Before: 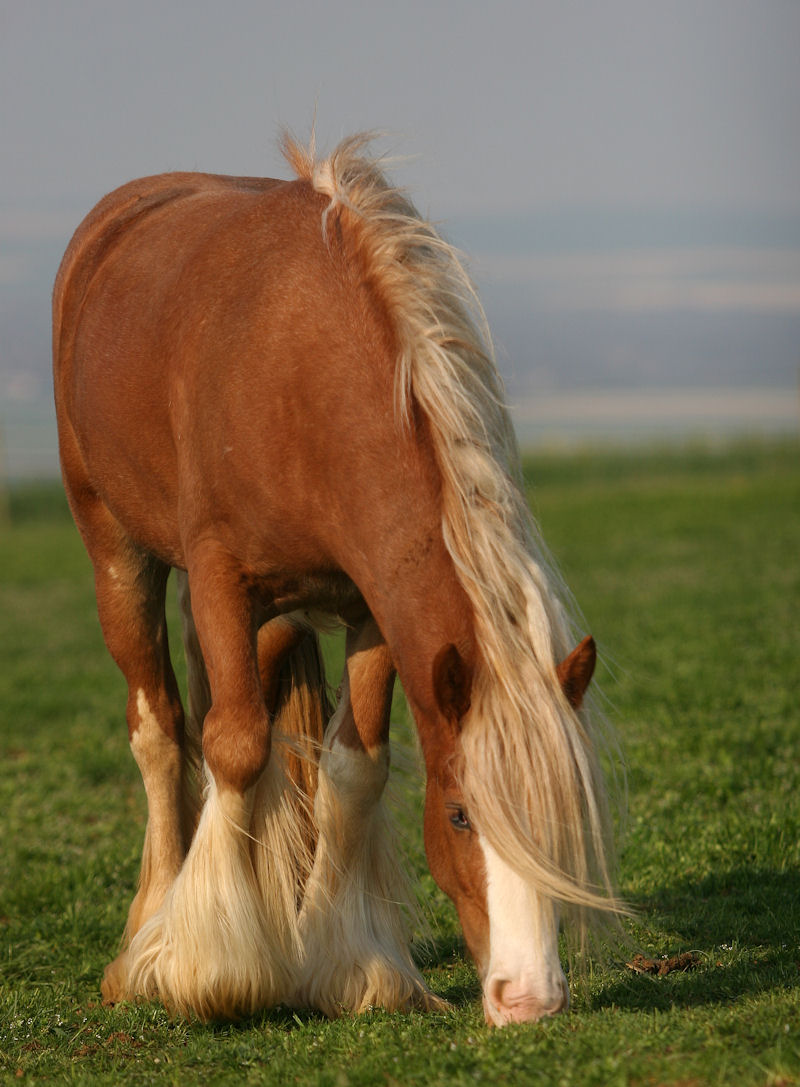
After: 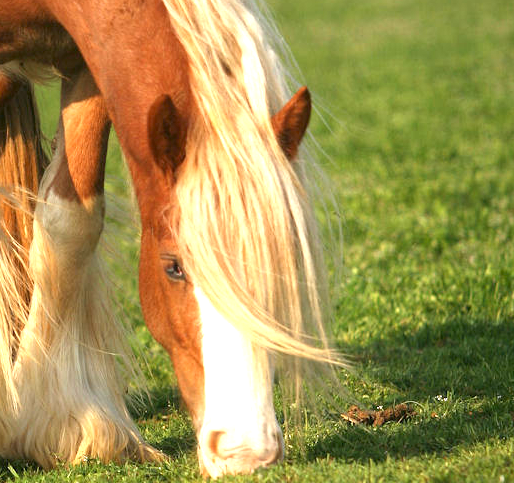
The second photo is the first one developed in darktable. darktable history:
exposure: exposure 0.568 EV, compensate exposure bias true, compensate highlight preservation false
crop and rotate: left 35.74%, top 50.628%, bottom 4.877%
